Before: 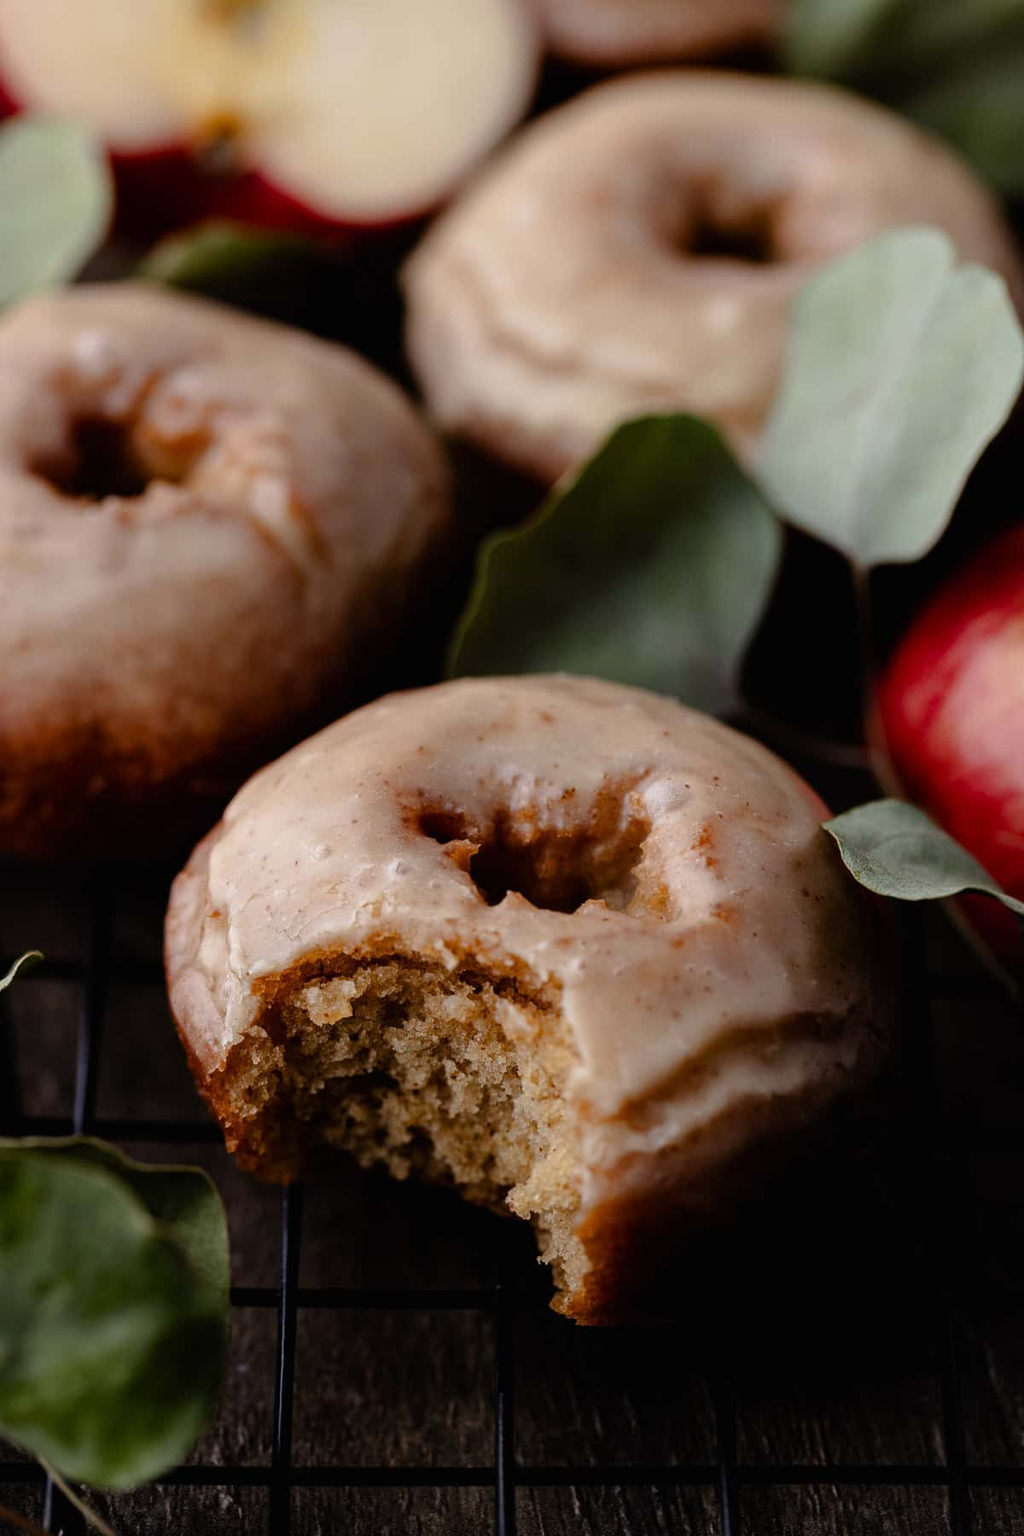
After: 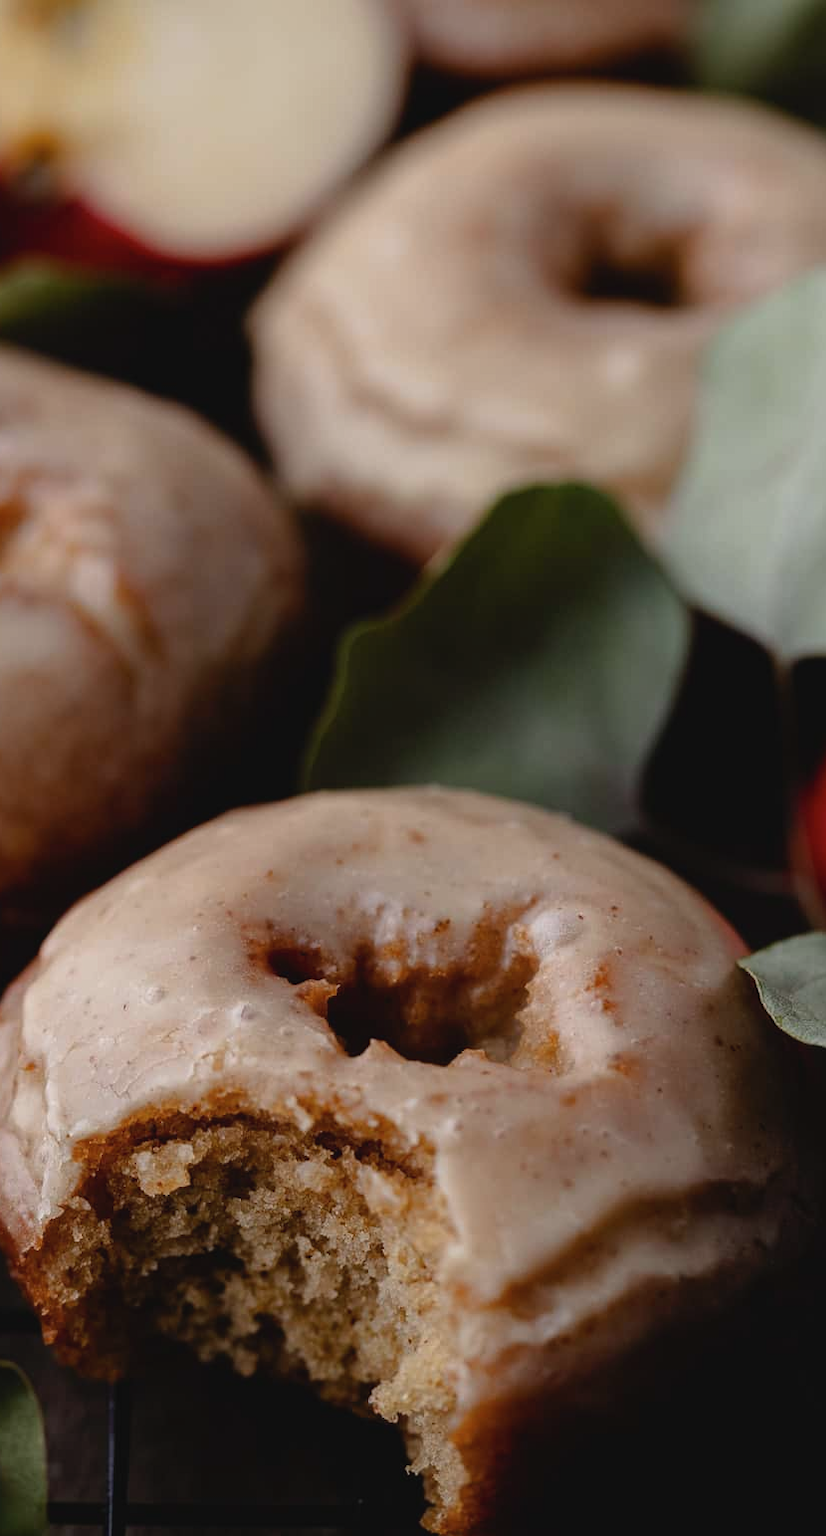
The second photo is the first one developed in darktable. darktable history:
contrast brightness saturation: contrast -0.089, brightness -0.036, saturation -0.108
crop: left 18.572%, right 12.224%, bottom 14.247%
